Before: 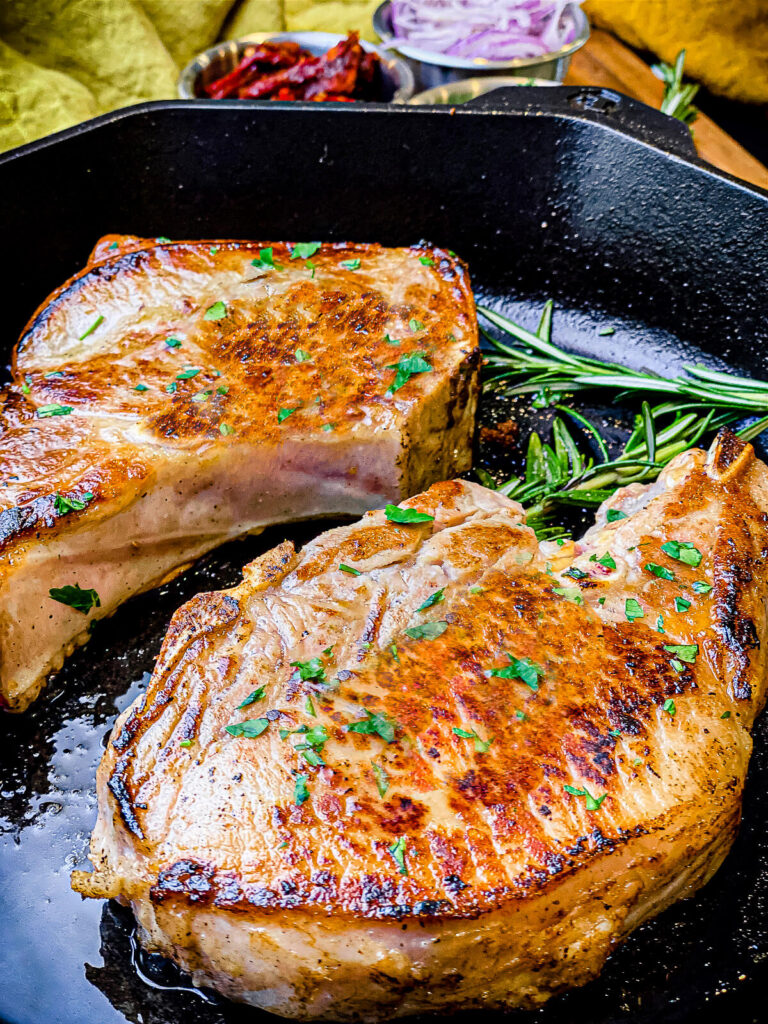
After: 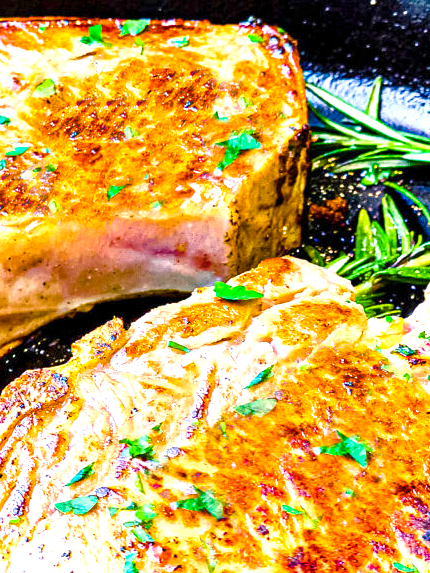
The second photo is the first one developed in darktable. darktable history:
exposure: exposure 1.064 EV, compensate highlight preservation false
crop and rotate: left 22.275%, top 21.799%, right 21.666%, bottom 22.151%
color balance rgb: linear chroma grading › global chroma 24.641%, perceptual saturation grading › global saturation 20%, perceptual saturation grading › highlights -25.676%, perceptual saturation grading › shadows 25.763%, global vibrance 20%
